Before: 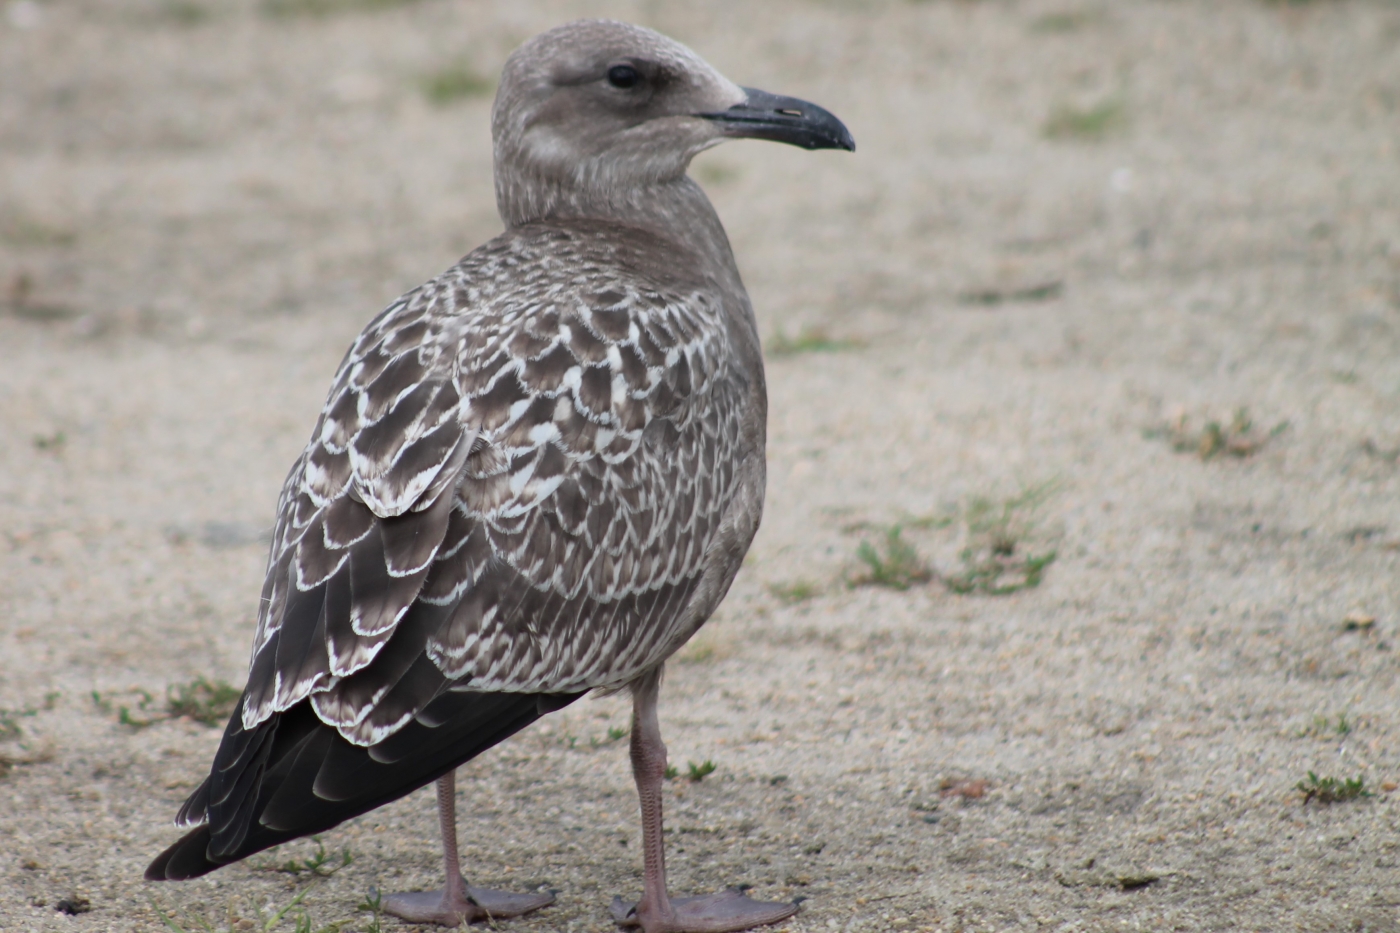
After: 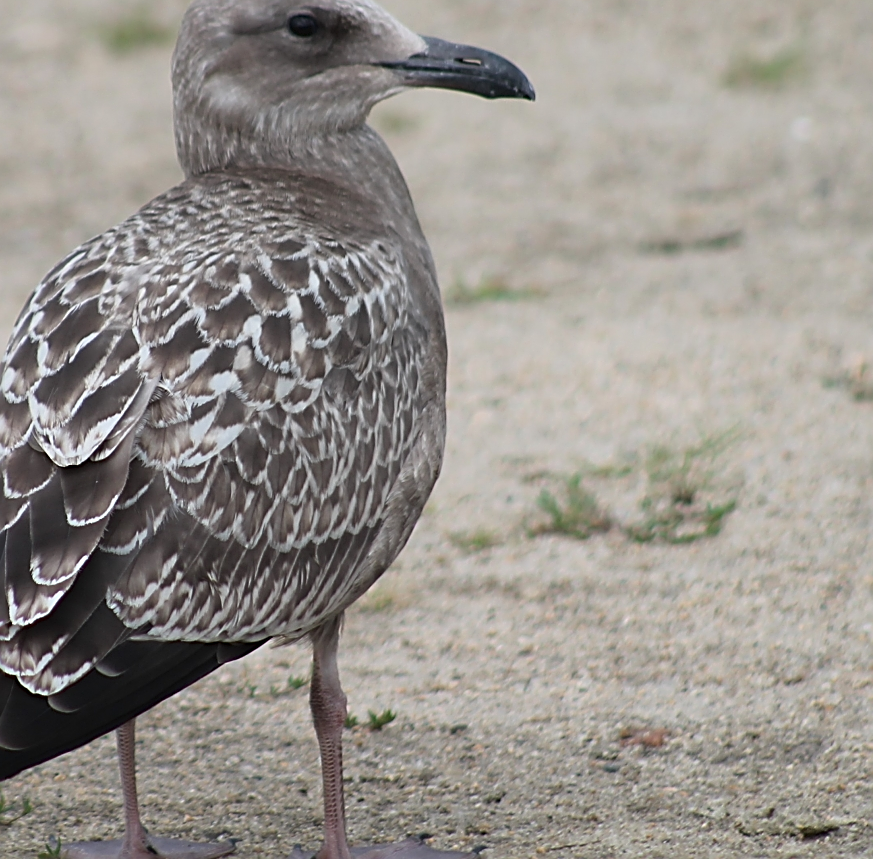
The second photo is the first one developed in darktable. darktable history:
crop and rotate: left 22.918%, top 5.629%, right 14.711%, bottom 2.247%
sharpen: amount 0.901
